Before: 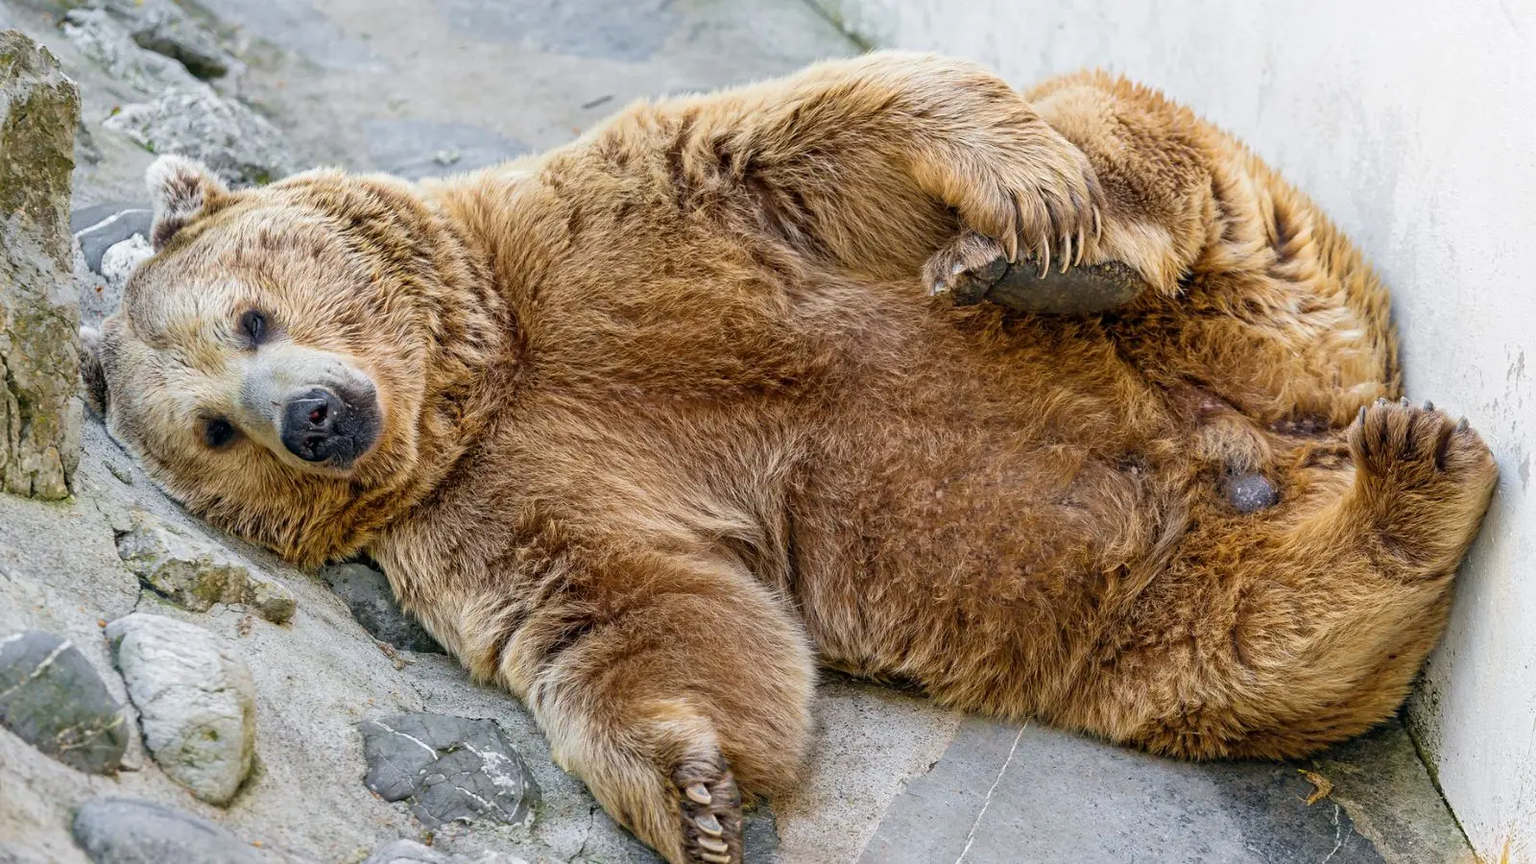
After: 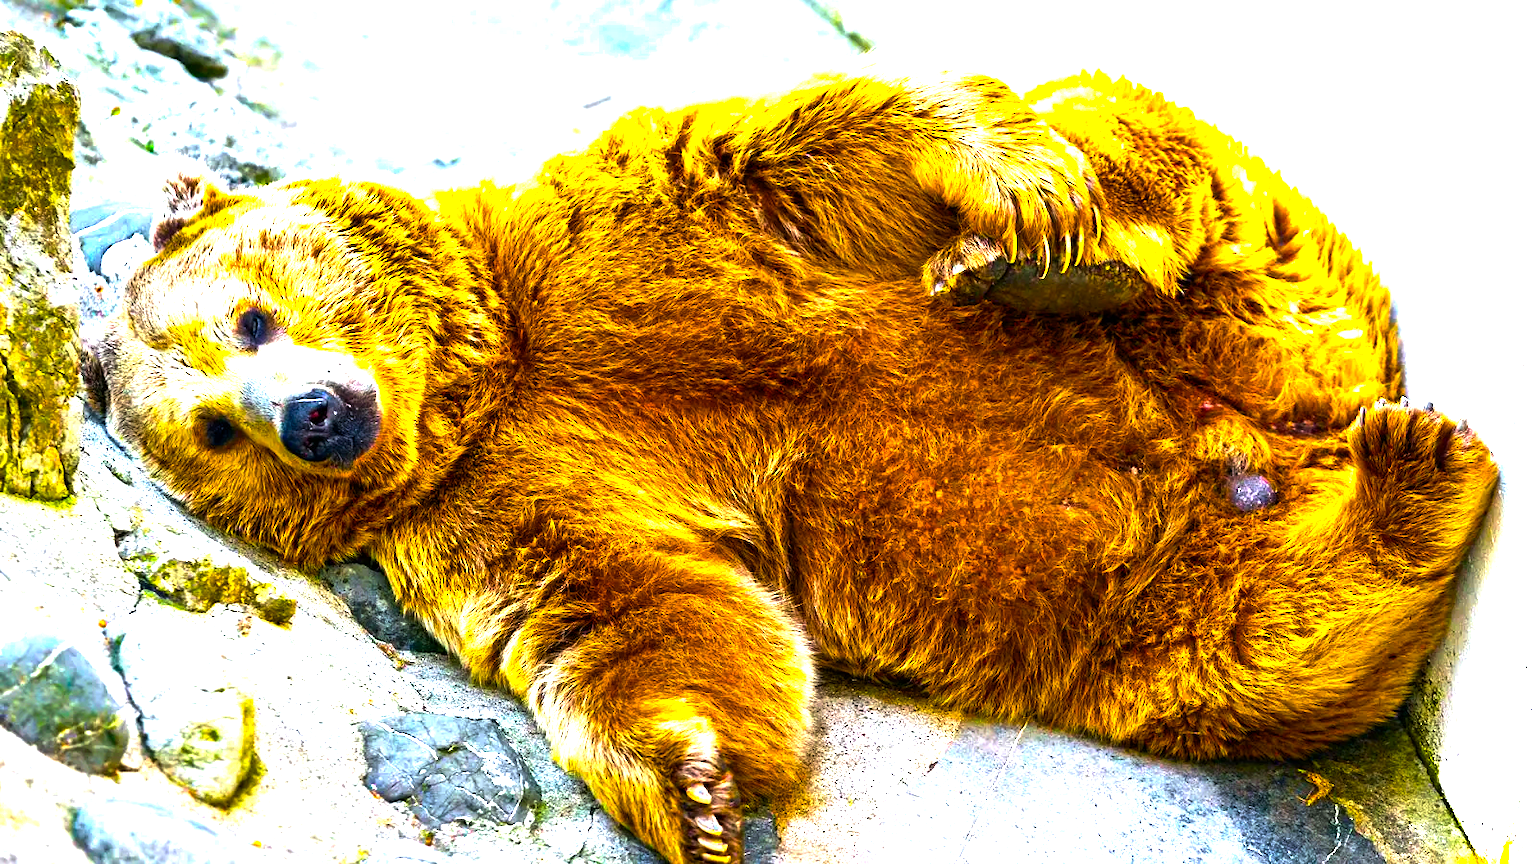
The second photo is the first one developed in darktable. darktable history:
color balance rgb: linear chroma grading › shadows -30%, linear chroma grading › global chroma 35%, perceptual saturation grading › global saturation 75%, perceptual saturation grading › shadows -30%, perceptual brilliance grading › highlights 75%, perceptual brilliance grading › shadows -30%, global vibrance 35%
exposure: compensate highlight preservation false
contrast brightness saturation: saturation 0.5
